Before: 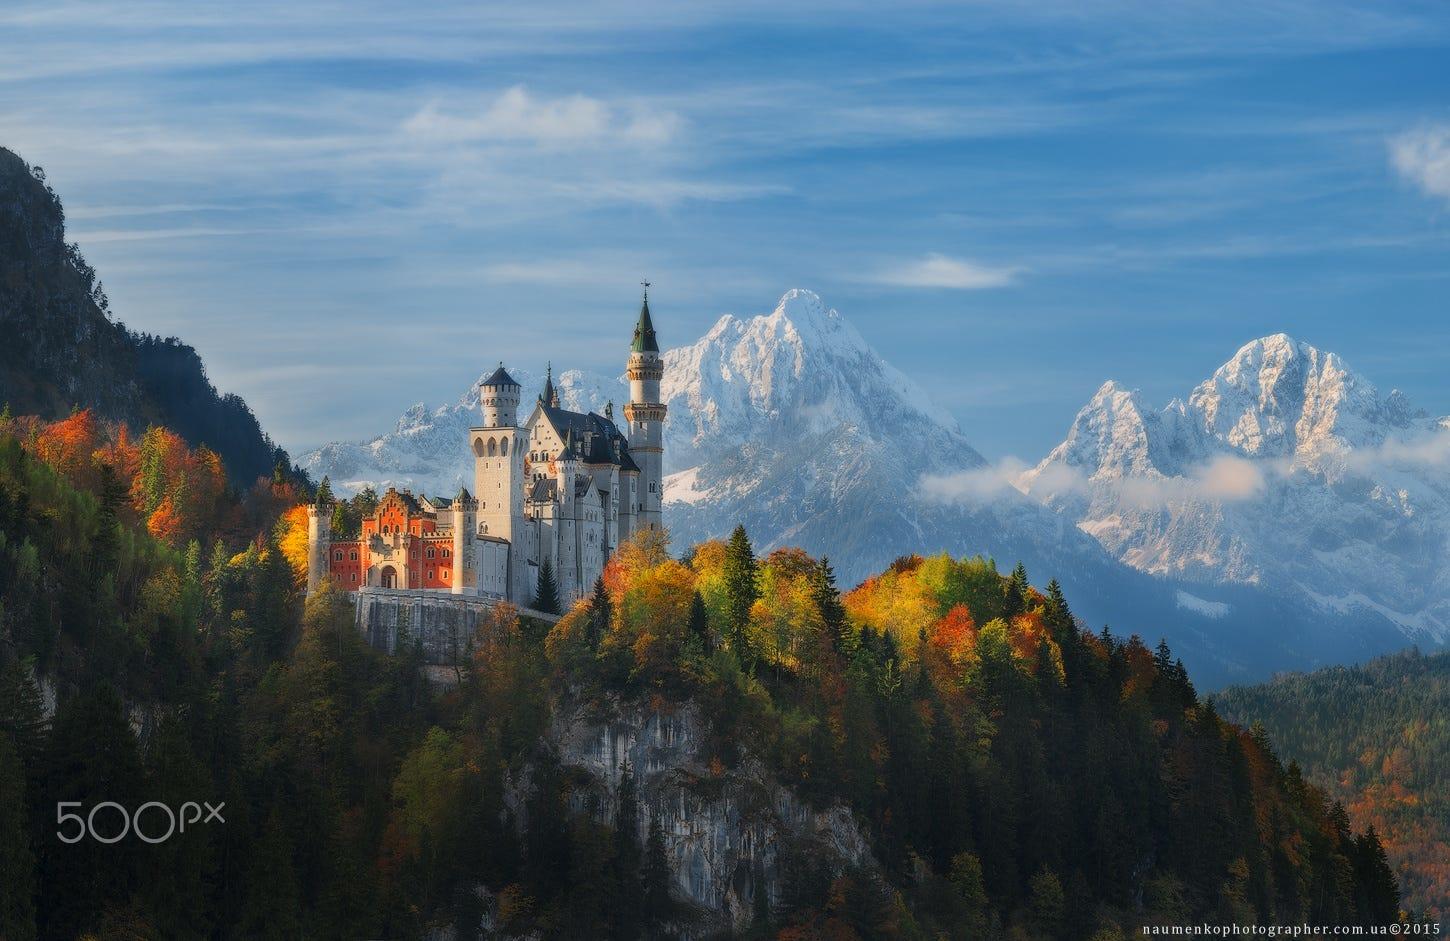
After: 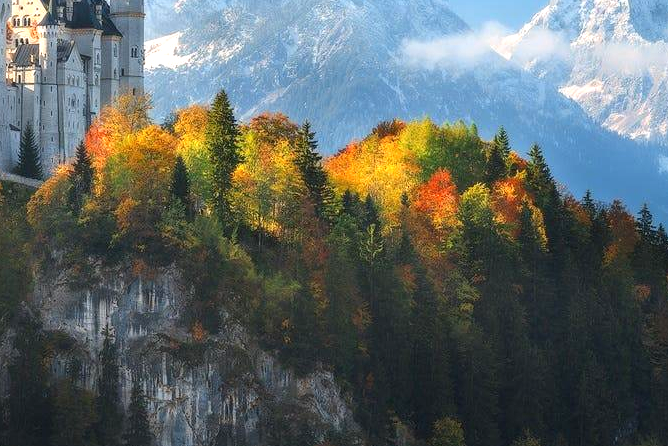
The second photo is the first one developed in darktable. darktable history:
exposure: black level correction 0, exposure 0.893 EV, compensate exposure bias true, compensate highlight preservation false
crop: left 35.743%, top 46.319%, right 18.142%, bottom 6.193%
